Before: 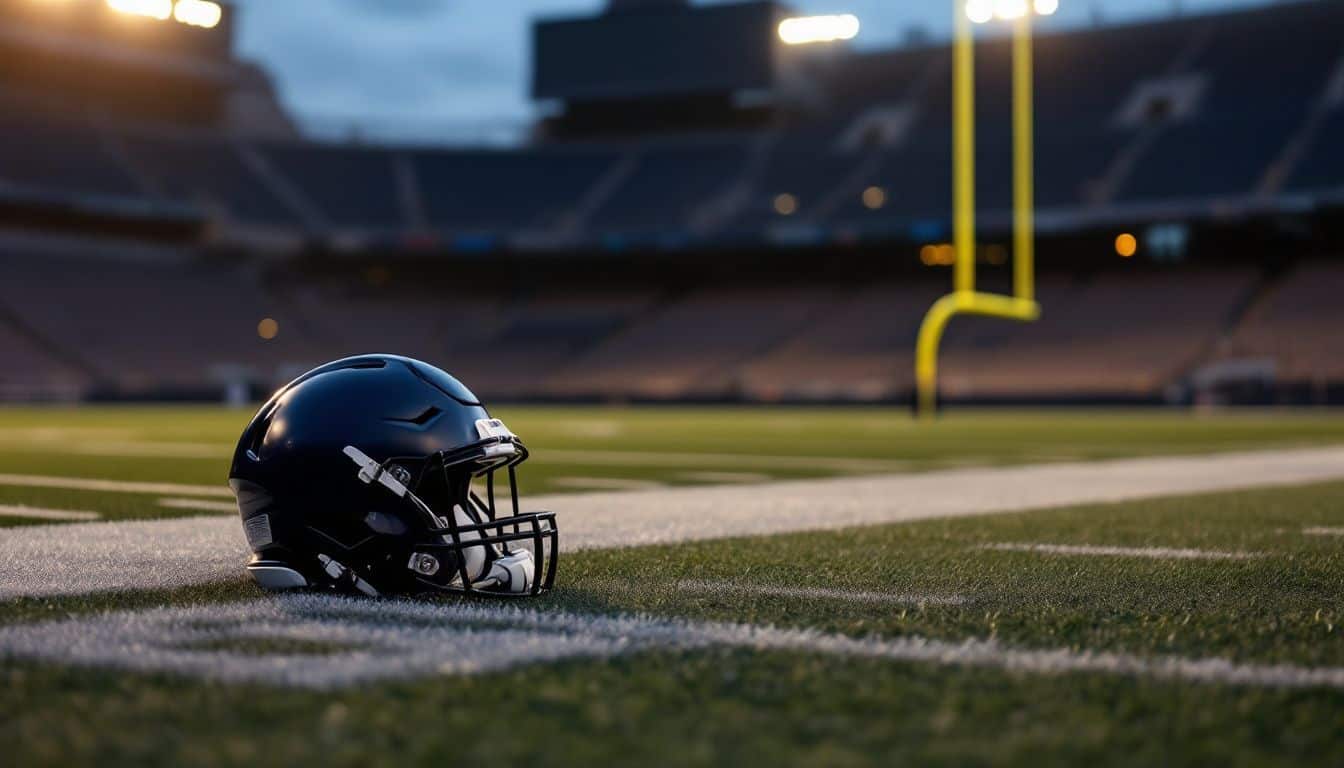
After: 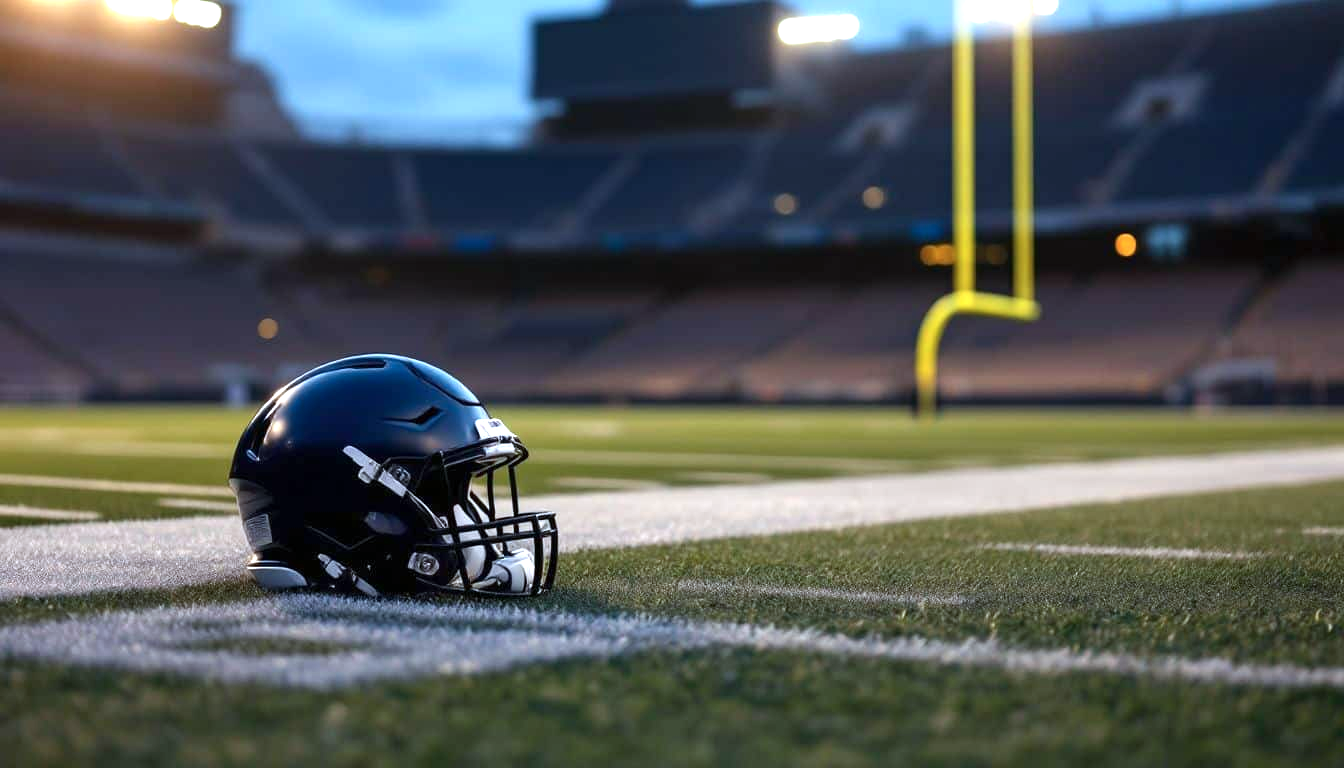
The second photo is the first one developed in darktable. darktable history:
exposure: exposure 0.721 EV, compensate exposure bias true, compensate highlight preservation false
color calibration: illuminant custom, x 0.368, y 0.373, temperature 4344.55 K
